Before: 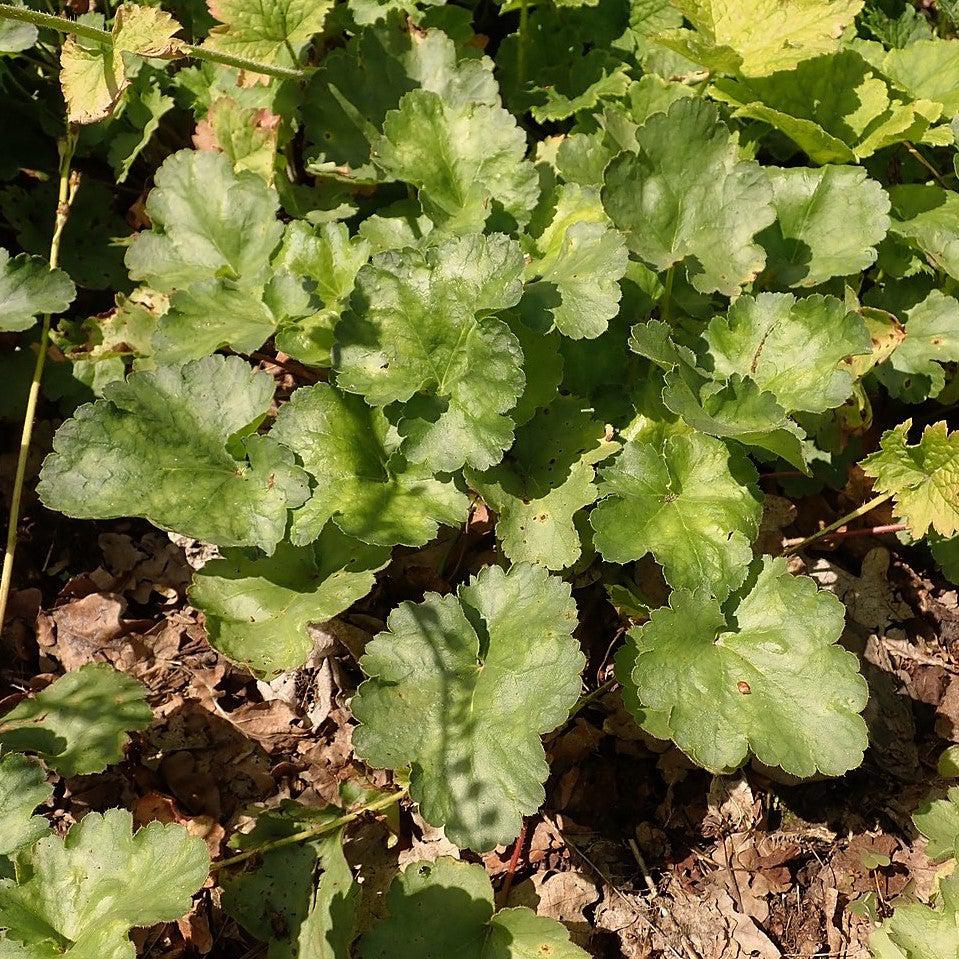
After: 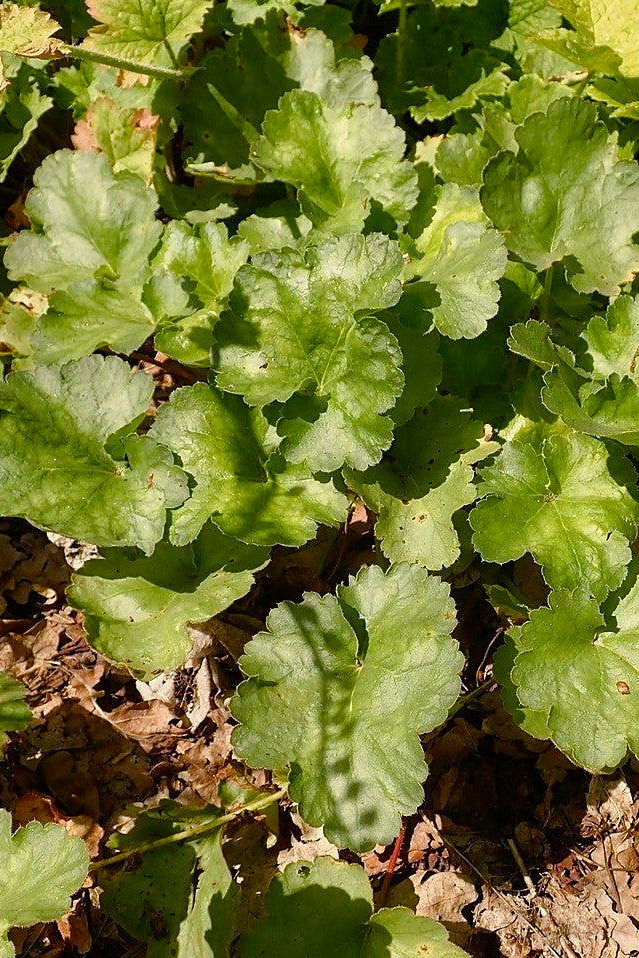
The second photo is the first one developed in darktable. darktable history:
crop and rotate: left 12.673%, right 20.66%
color balance rgb: perceptual saturation grading › global saturation 20%, perceptual saturation grading › highlights -25%, perceptual saturation grading › shadows 50%
